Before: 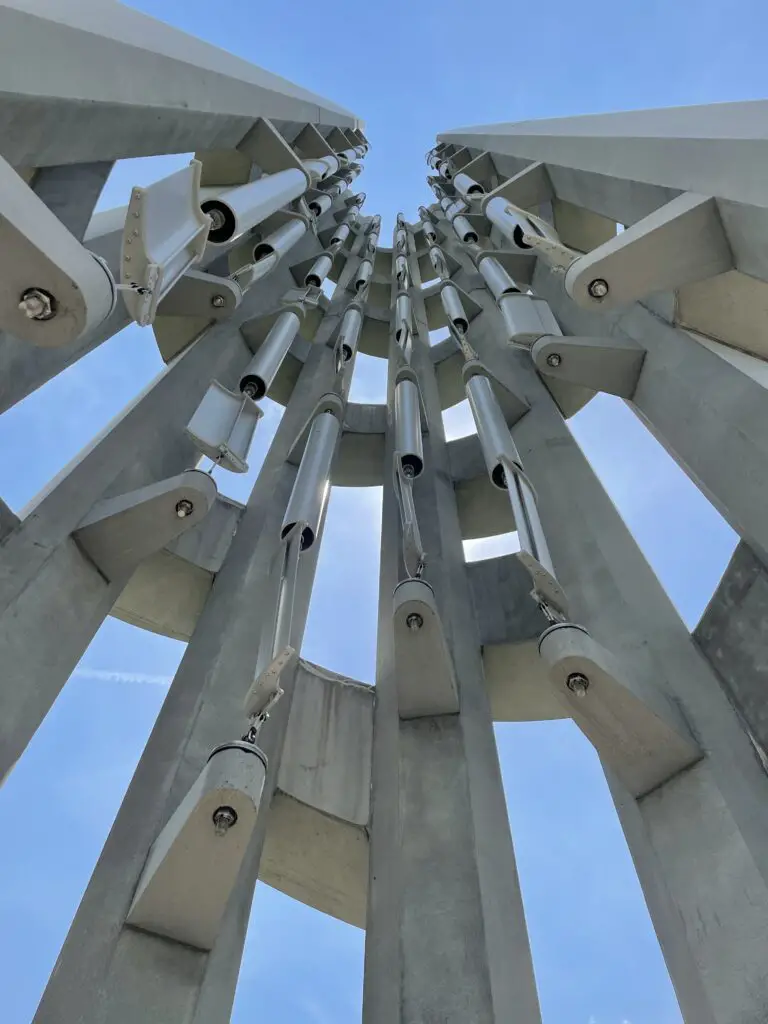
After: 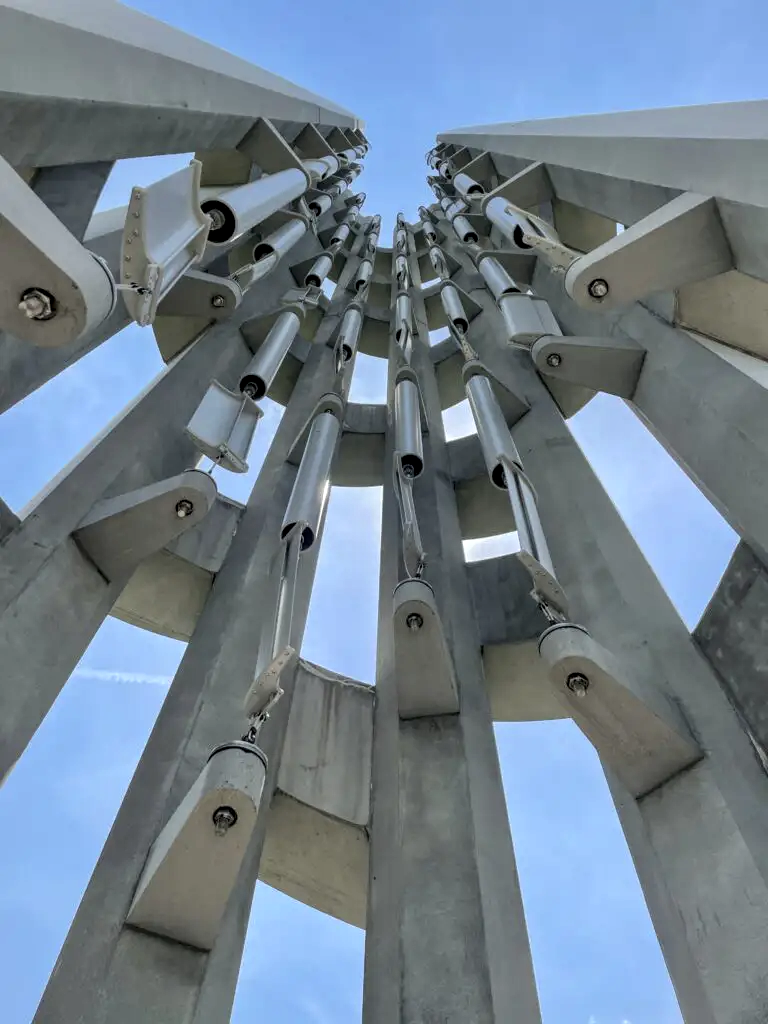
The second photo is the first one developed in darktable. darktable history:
local contrast: highlights 63%, detail 143%, midtone range 0.427
